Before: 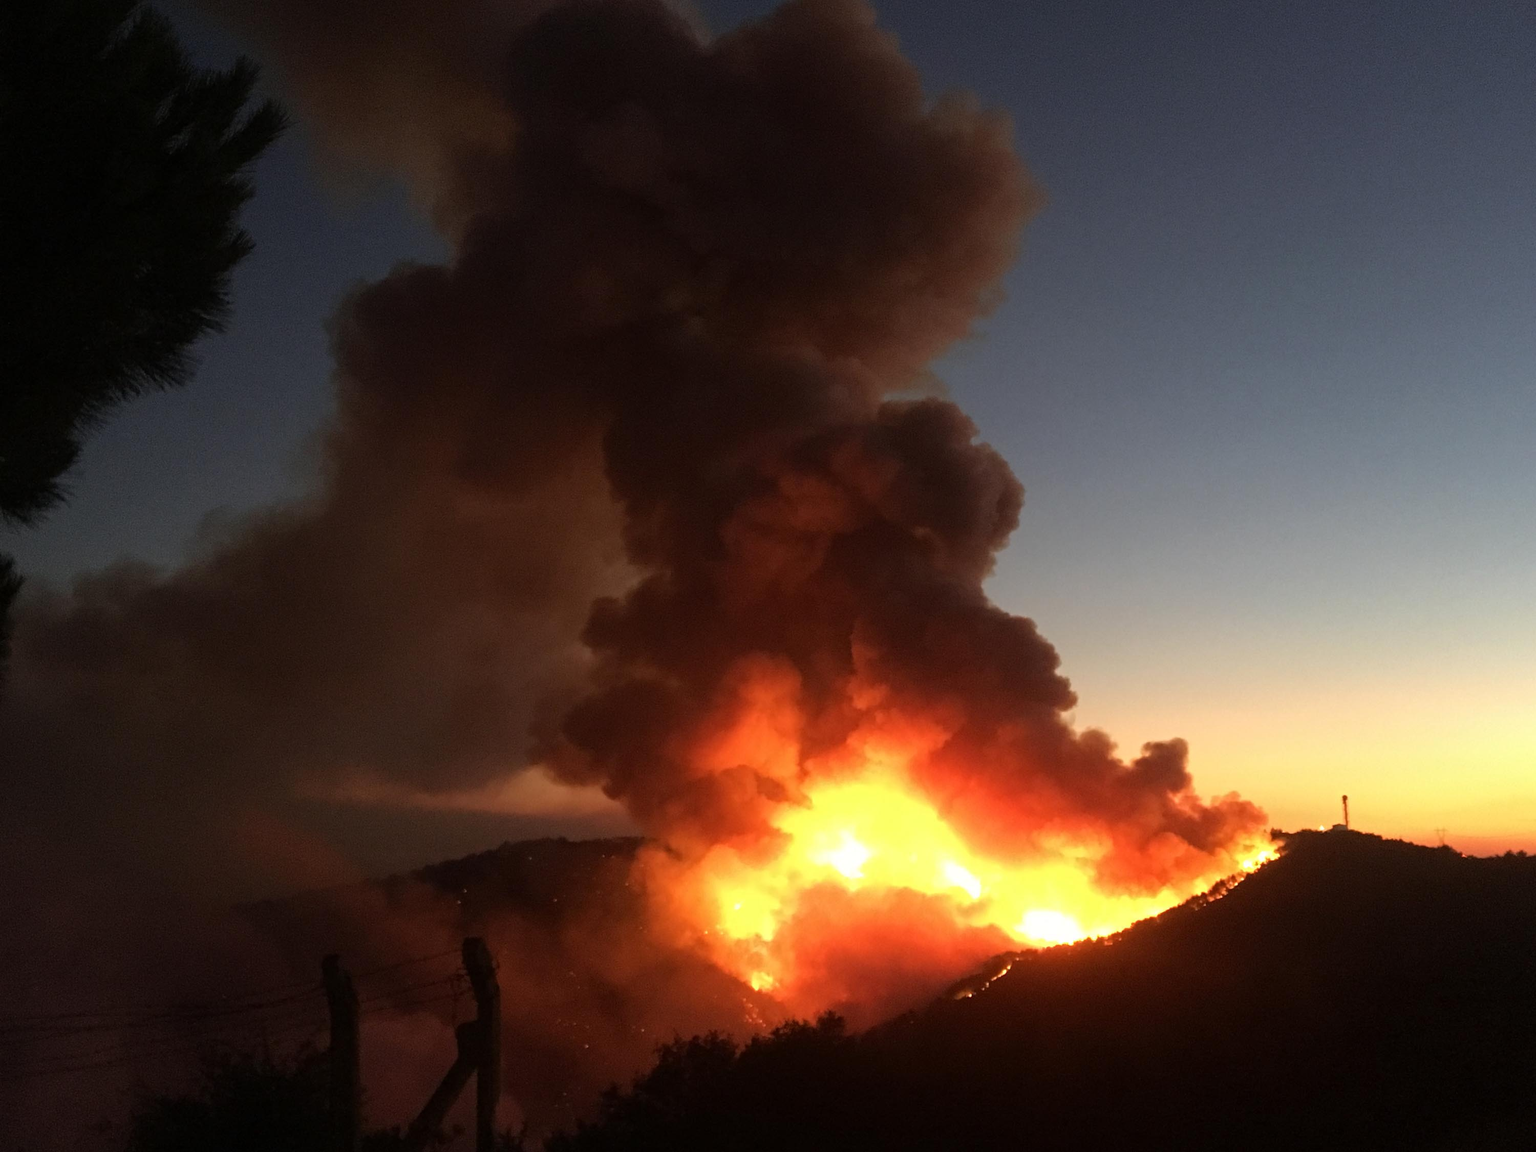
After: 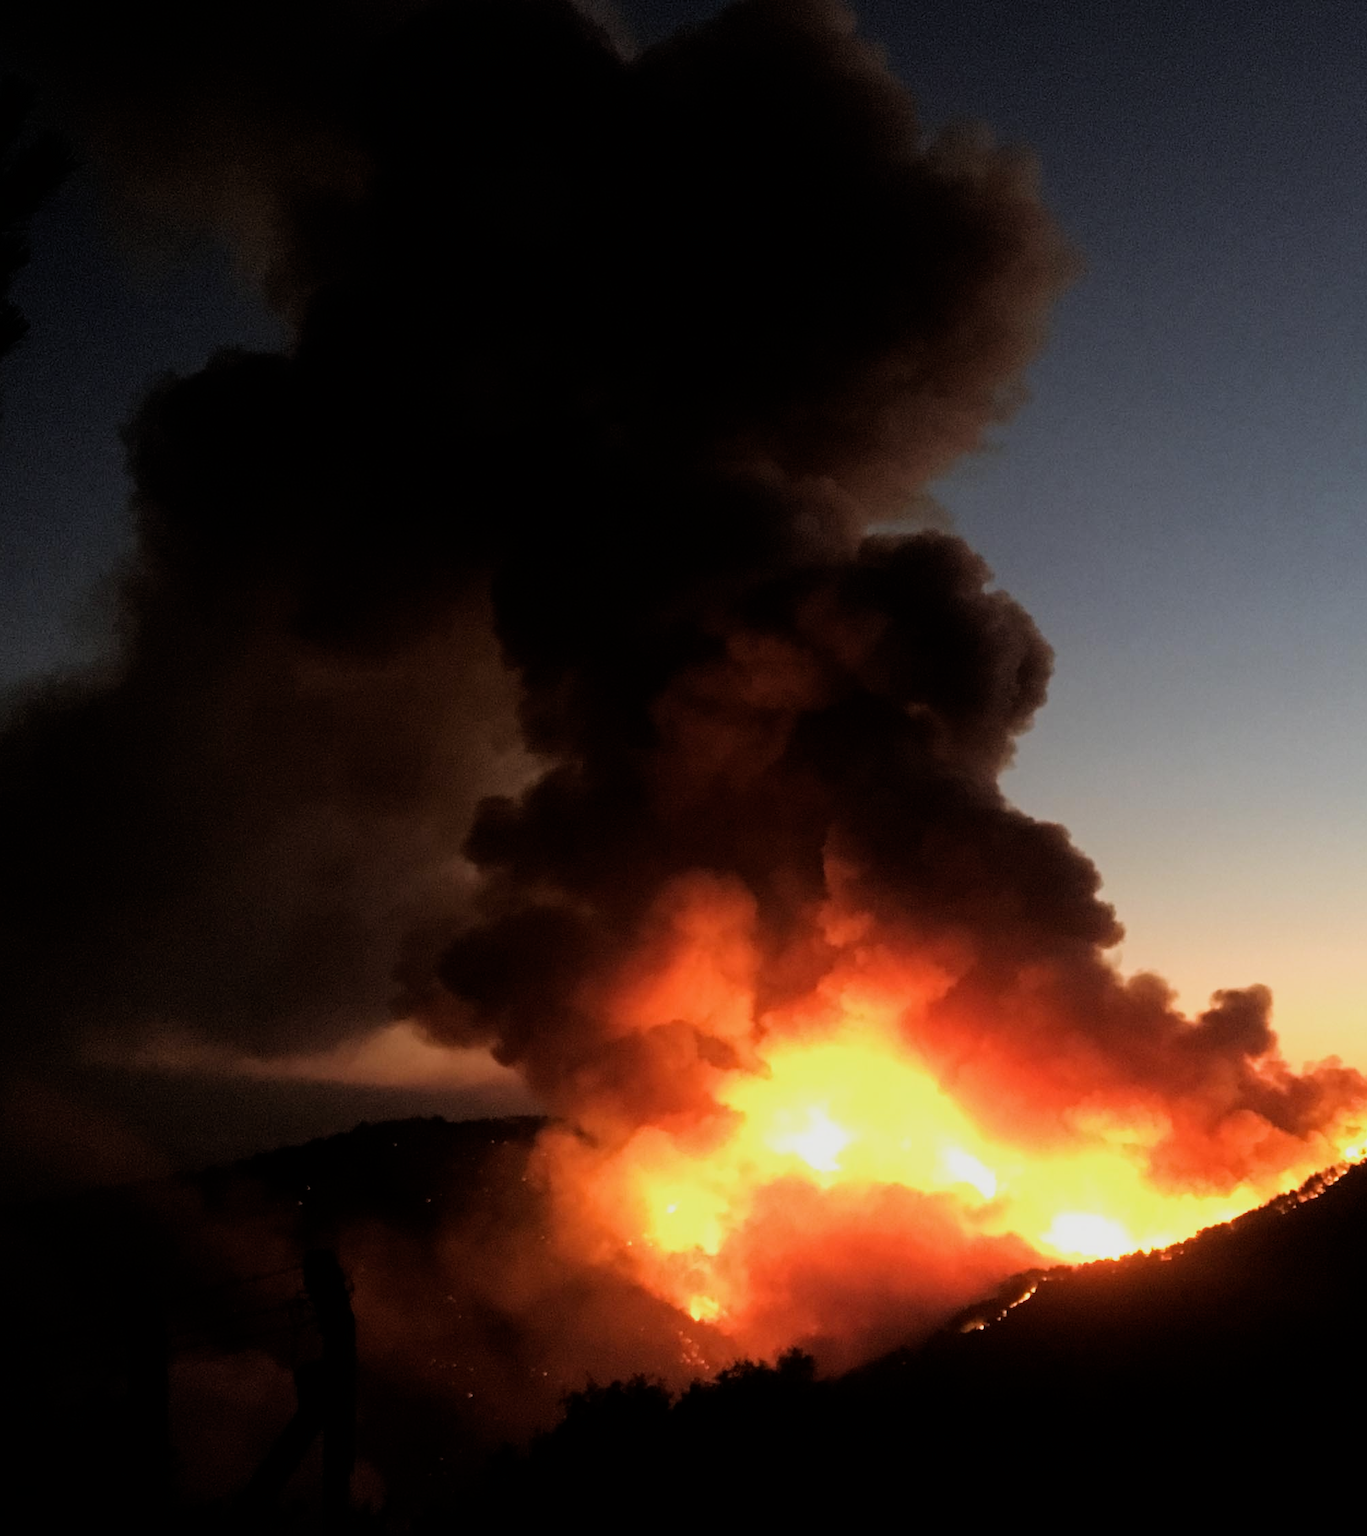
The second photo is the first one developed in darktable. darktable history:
crop and rotate: left 15.284%, right 17.928%
filmic rgb: black relative exposure -5.04 EV, white relative exposure 3.51 EV, hardness 3.19, contrast 1.195, highlights saturation mix -49.94%
